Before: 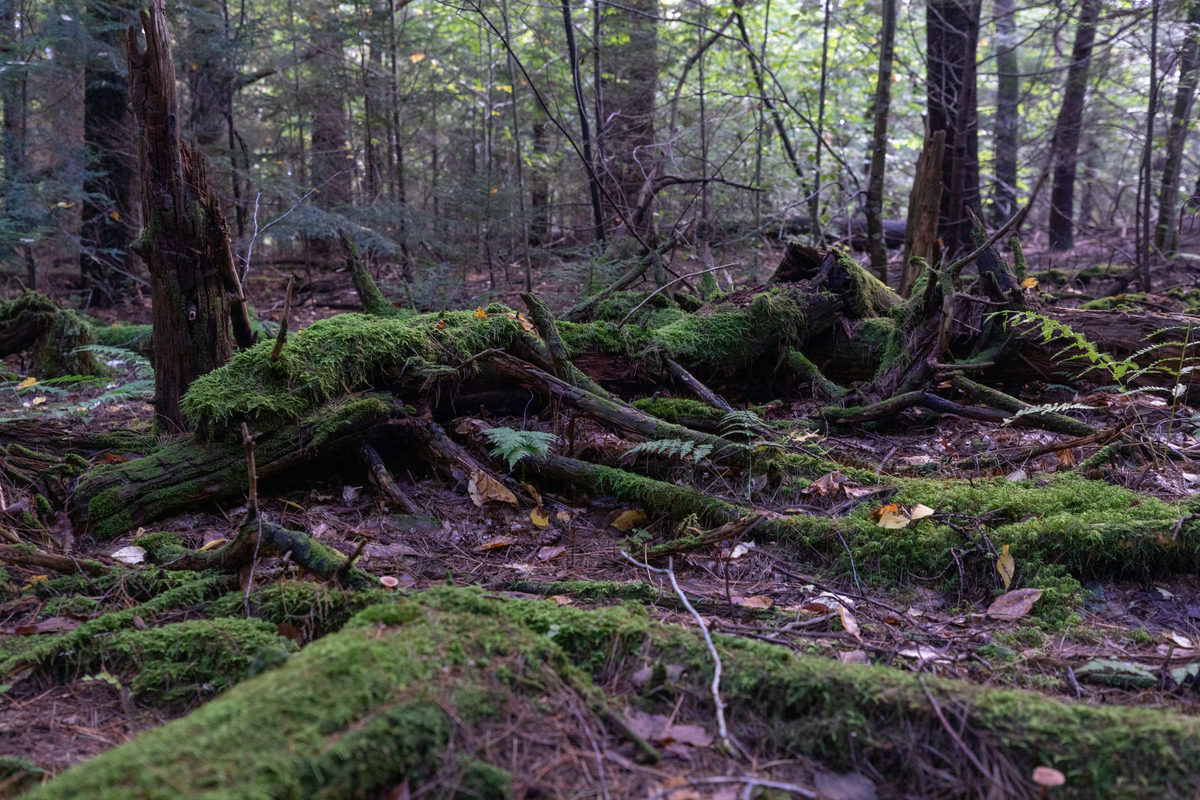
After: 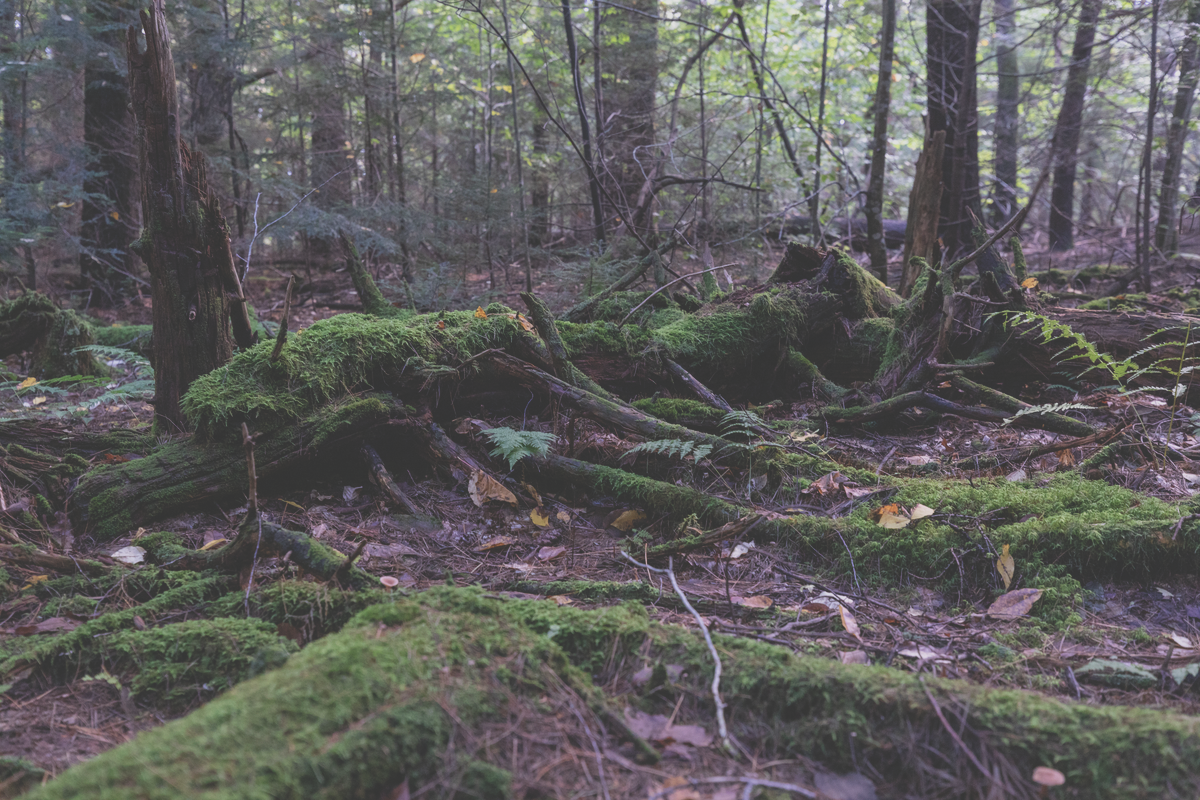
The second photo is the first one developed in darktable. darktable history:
contrast brightness saturation: saturation -0.053
filmic rgb: middle gray luminance 18.32%, black relative exposure -11.15 EV, white relative exposure 3.73 EV, threshold 5.97 EV, target black luminance 0%, hardness 5.85, latitude 57.04%, contrast 0.964, shadows ↔ highlights balance 49.36%, enable highlight reconstruction true
exposure: black level correction -0.04, exposure 0.063 EV, compensate highlight preservation false
